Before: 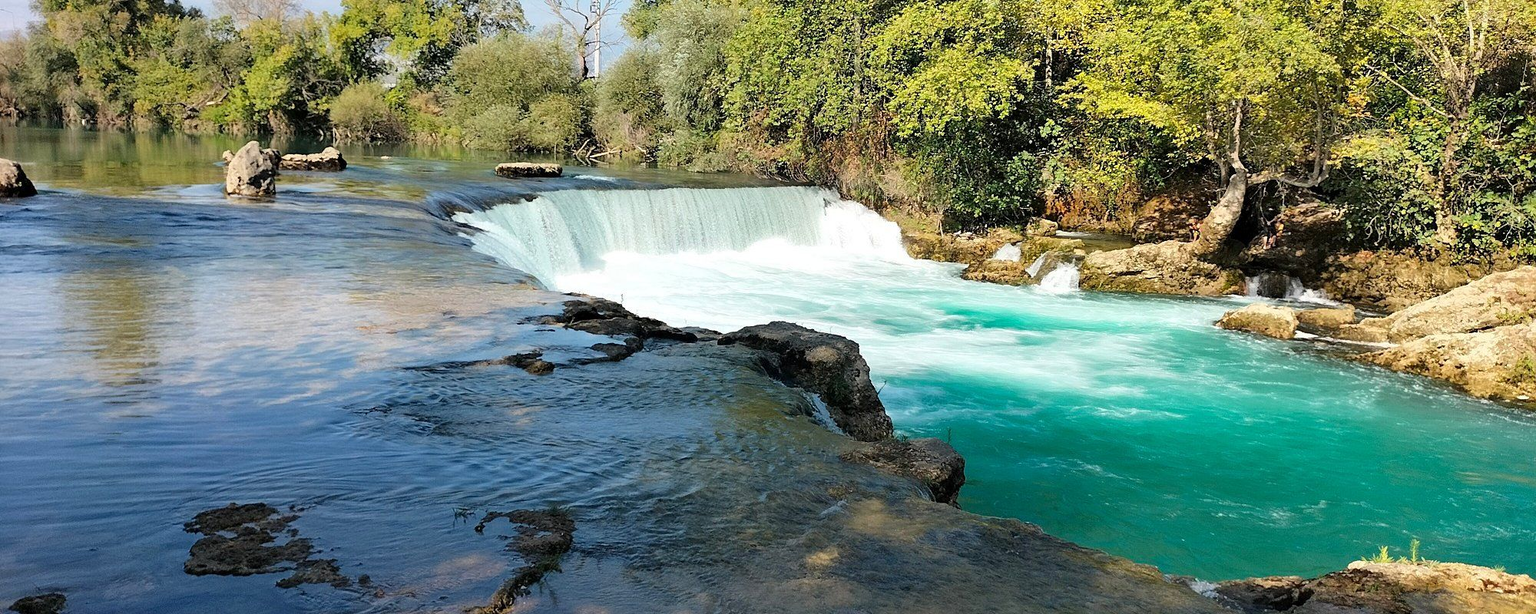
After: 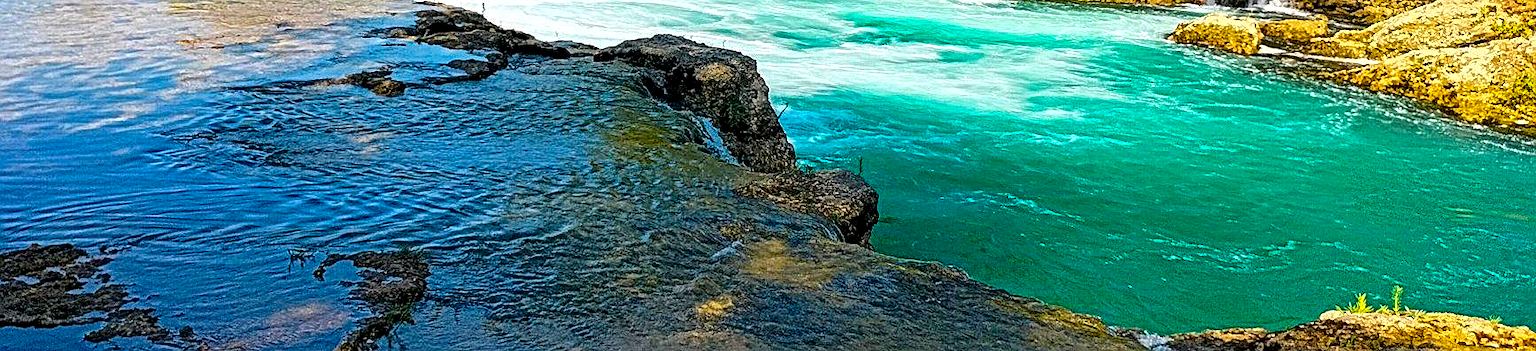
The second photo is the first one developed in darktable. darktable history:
local contrast: mode bilateral grid, contrast 19, coarseness 3, detail 298%, midtone range 0.2
crop and rotate: left 13.24%, top 47.569%, bottom 2.793%
color balance rgb: global offset › luminance -0.353%, perceptual saturation grading › global saturation 30.727%, global vibrance 50.578%
